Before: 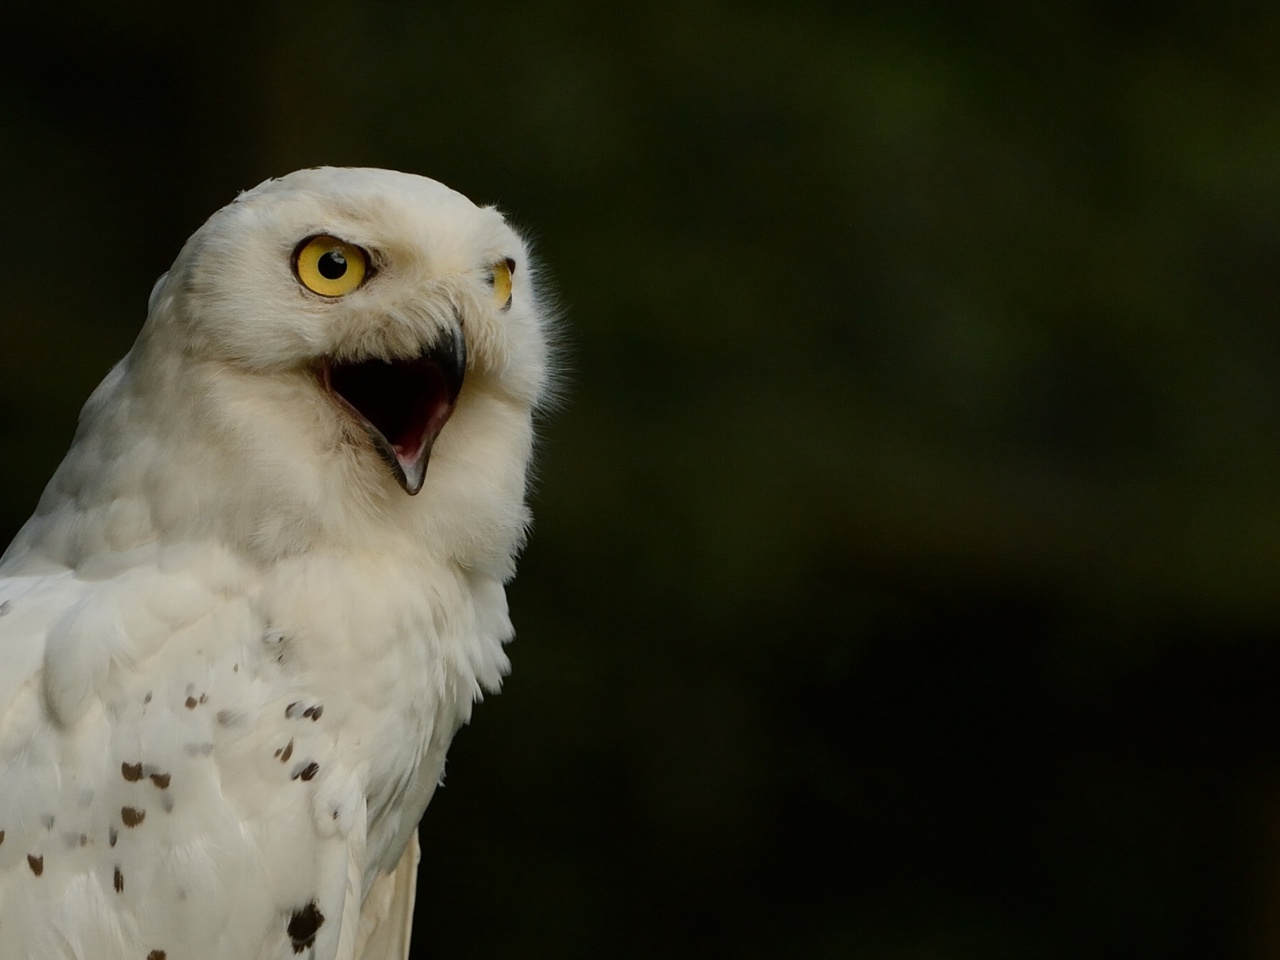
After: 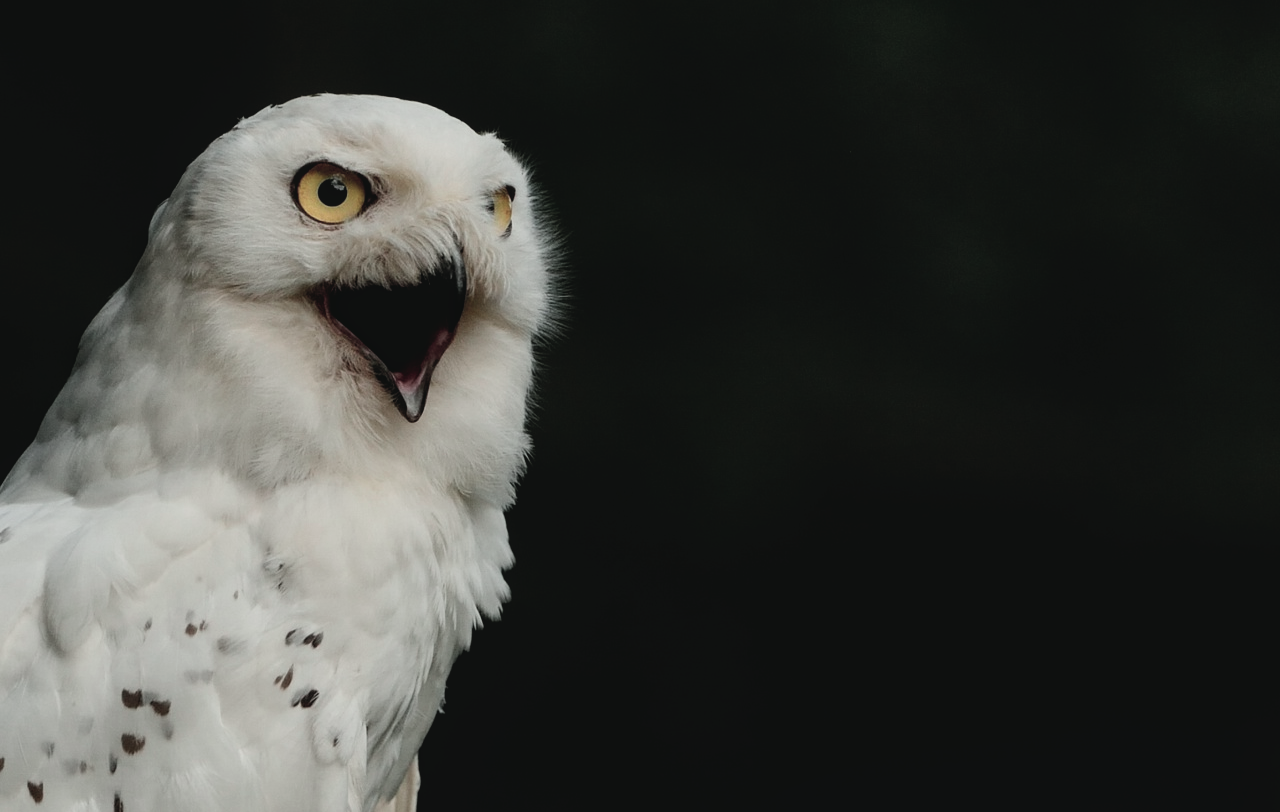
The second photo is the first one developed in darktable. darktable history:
contrast brightness saturation: contrast 0.065, brightness -0.006, saturation -0.216
filmic rgb: middle gray luminance 9.03%, black relative exposure -10.63 EV, white relative exposure 3.43 EV, threshold 2.95 EV, target black luminance 0%, hardness 5.96, latitude 59.65%, contrast 1.092, highlights saturation mix 5.32%, shadows ↔ highlights balance 29.6%, enable highlight reconstruction true
tone curve: curves: ch0 [(0, 0.046) (0.04, 0.074) (0.831, 0.861) (1, 1)]; ch1 [(0, 0) (0.146, 0.159) (0.338, 0.365) (0.417, 0.455) (0.489, 0.486) (0.504, 0.502) (0.529, 0.537) (0.563, 0.567) (1, 1)]; ch2 [(0, 0) (0.307, 0.298) (0.388, 0.375) (0.443, 0.456) (0.485, 0.492) (0.544, 0.525) (1, 1)], color space Lab, independent channels, preserve colors none
crop: top 7.618%, bottom 7.699%
local contrast: highlights 104%, shadows 98%, detail 119%, midtone range 0.2
